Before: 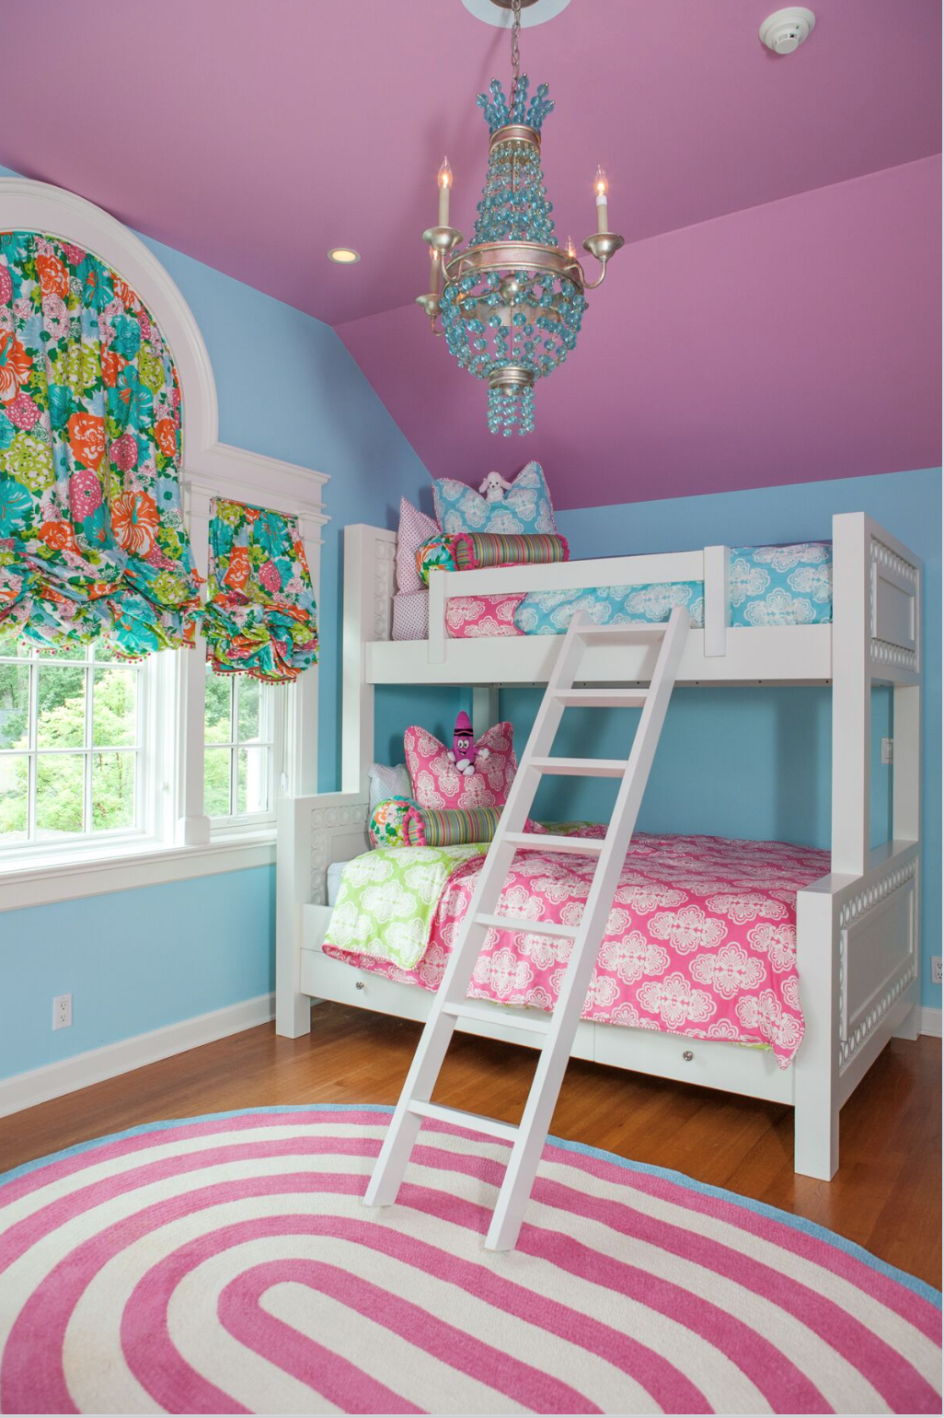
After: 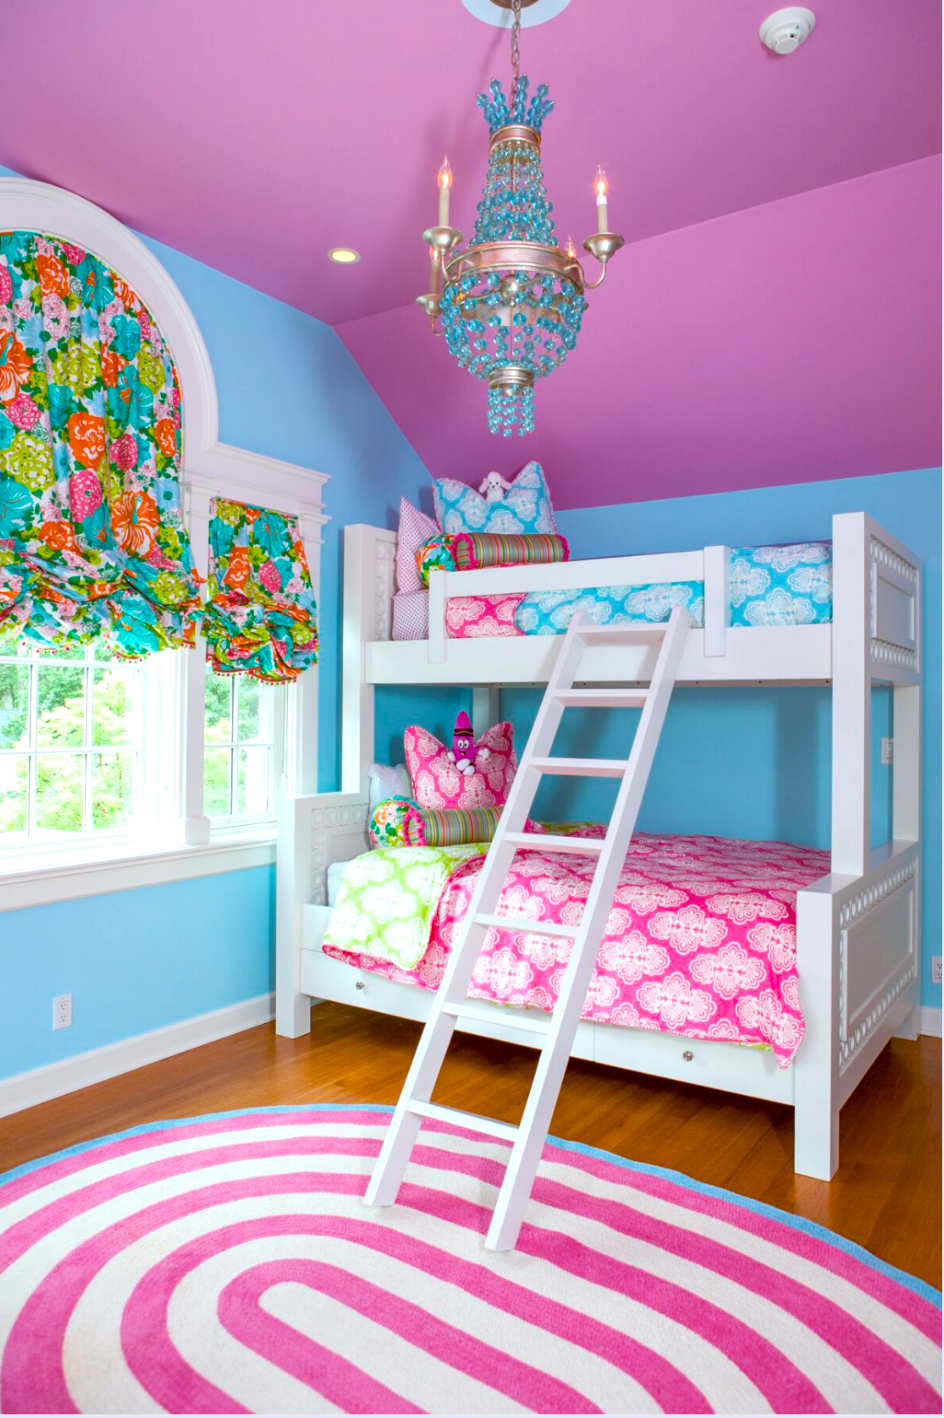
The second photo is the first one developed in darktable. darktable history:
color balance rgb: perceptual saturation grading › global saturation 36%, perceptual brilliance grading › global brilliance 10%, global vibrance 20%
exposure: black level correction 0.002, compensate highlight preservation false
color balance: lift [1, 1.015, 1.004, 0.985], gamma [1, 0.958, 0.971, 1.042], gain [1, 0.956, 0.977, 1.044]
